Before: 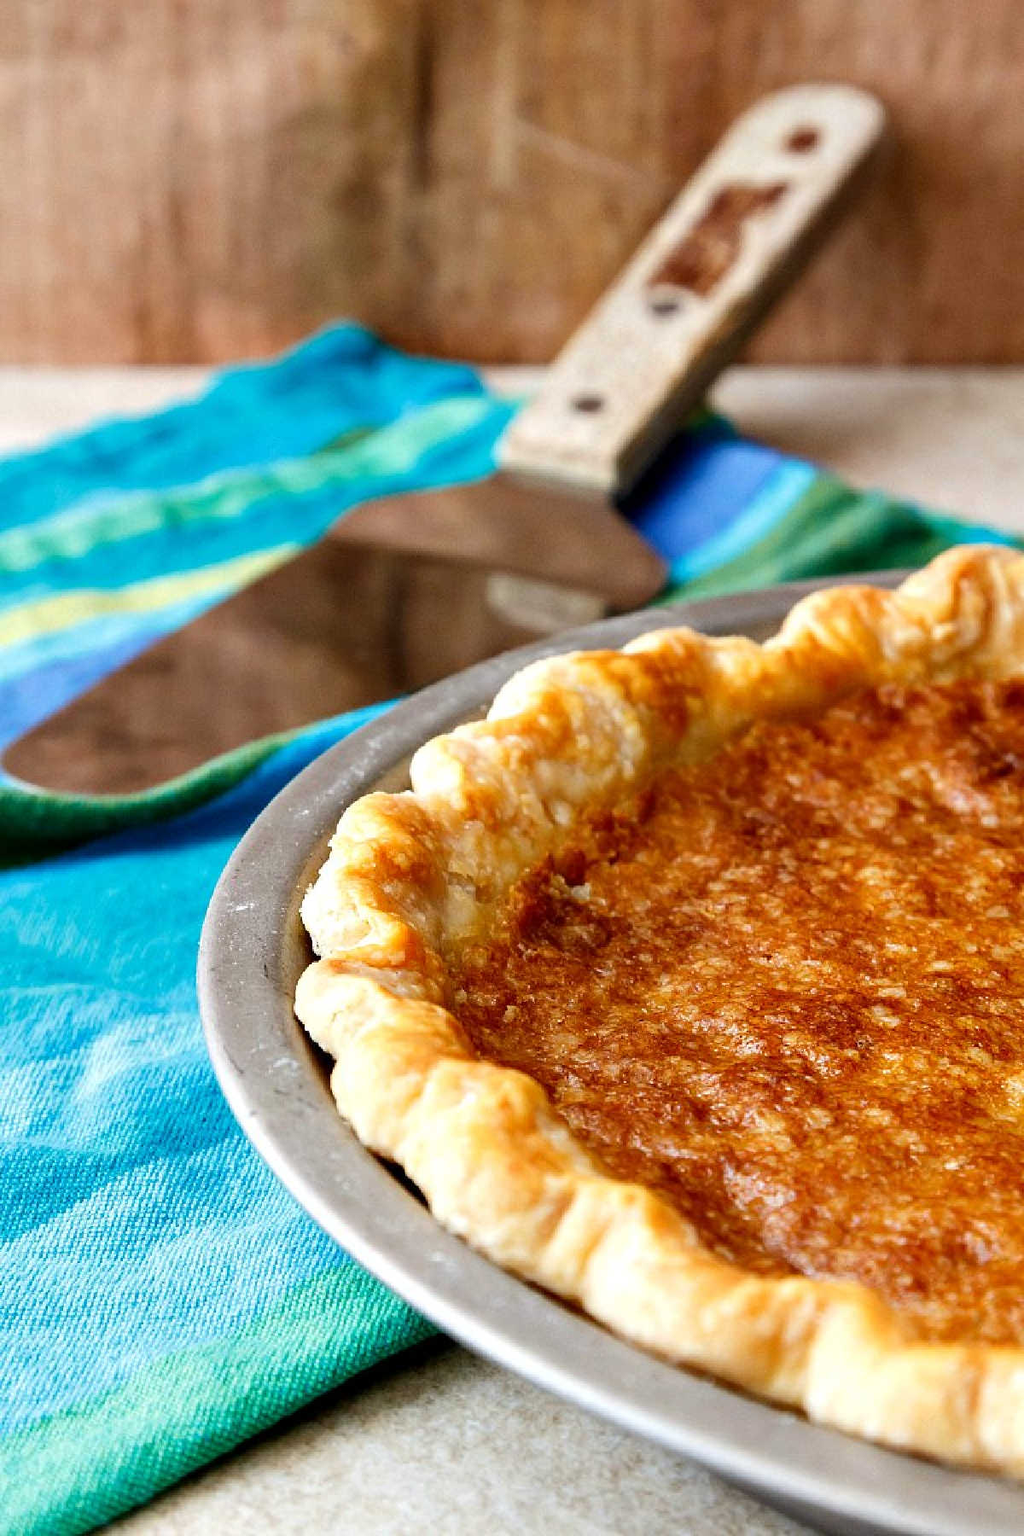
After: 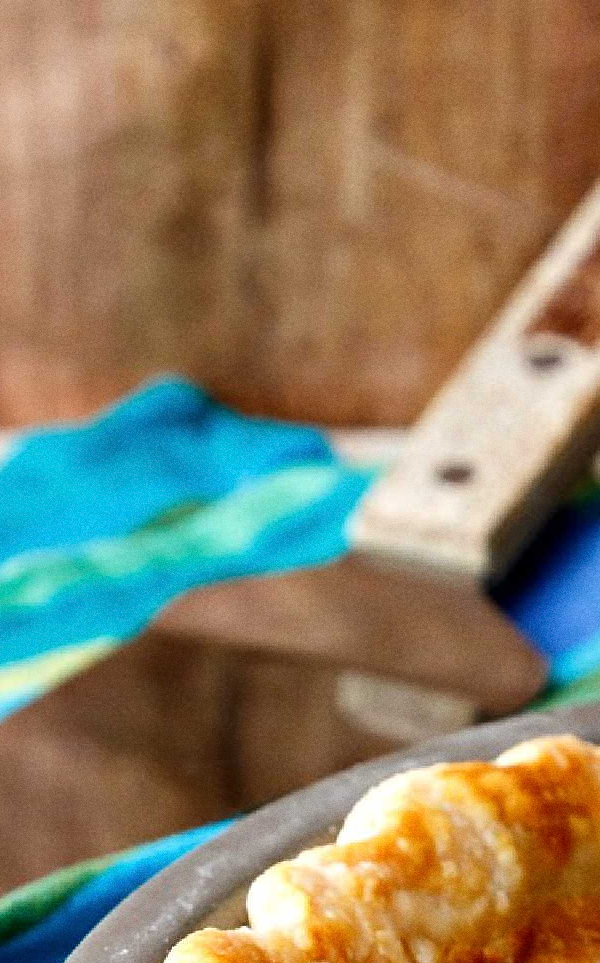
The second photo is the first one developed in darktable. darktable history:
grain: coarseness 3.21 ISO
crop: left 19.556%, right 30.401%, bottom 46.458%
